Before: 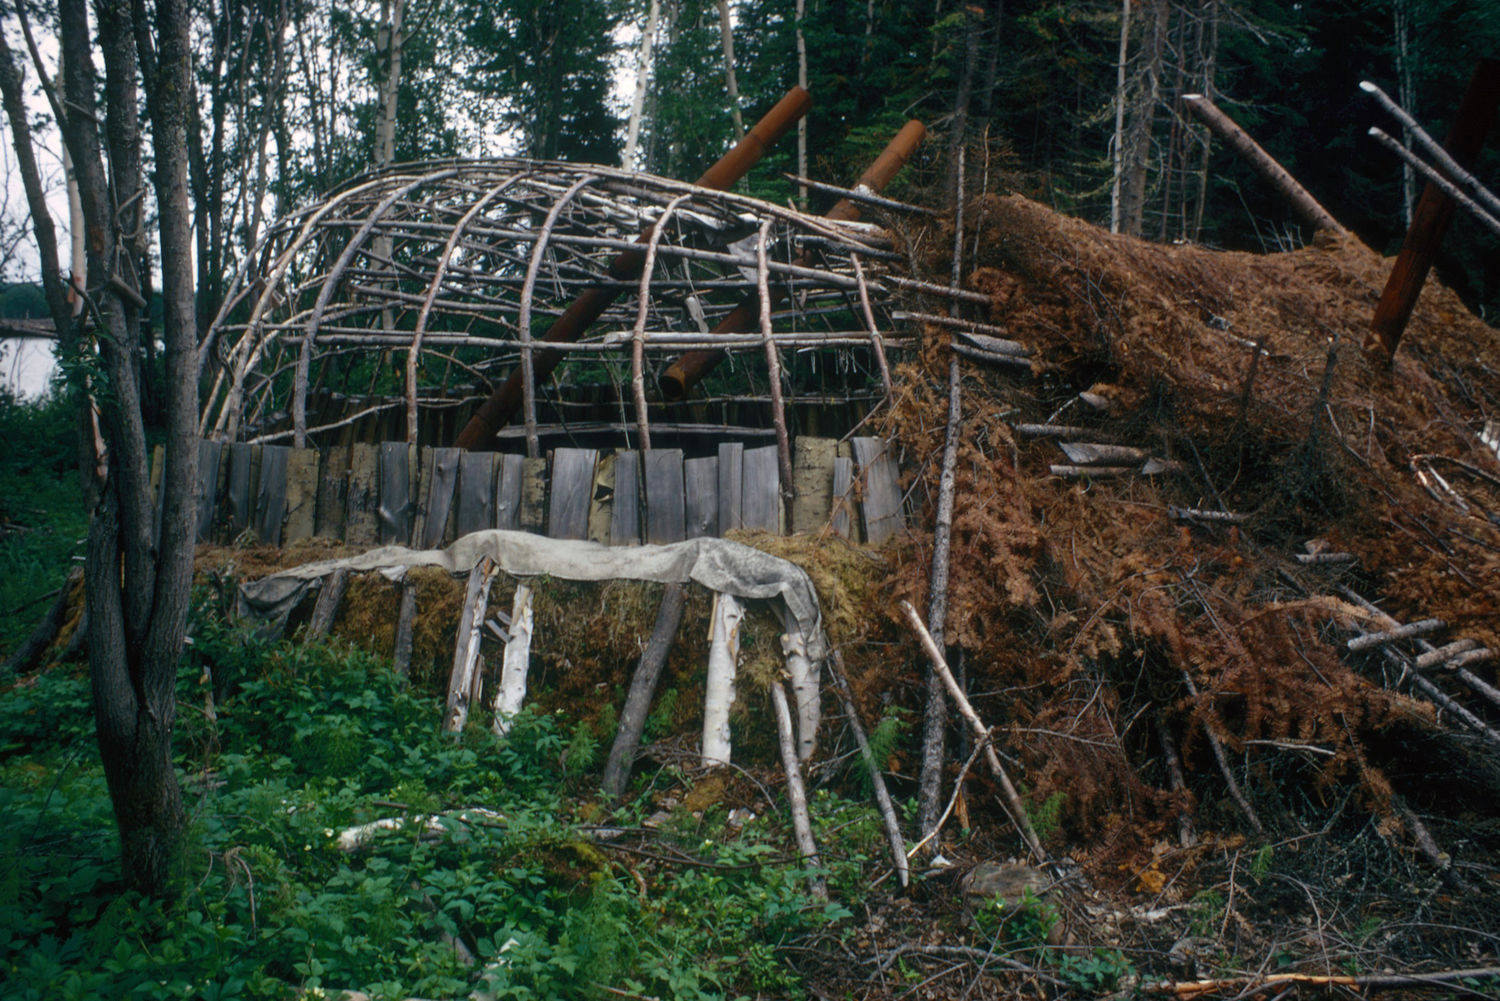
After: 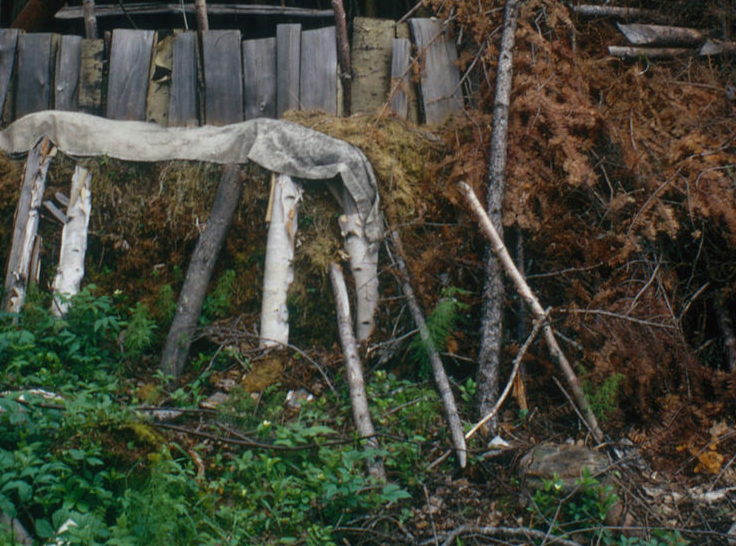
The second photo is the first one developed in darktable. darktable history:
crop: left 29.467%, top 41.951%, right 20.775%, bottom 3.491%
